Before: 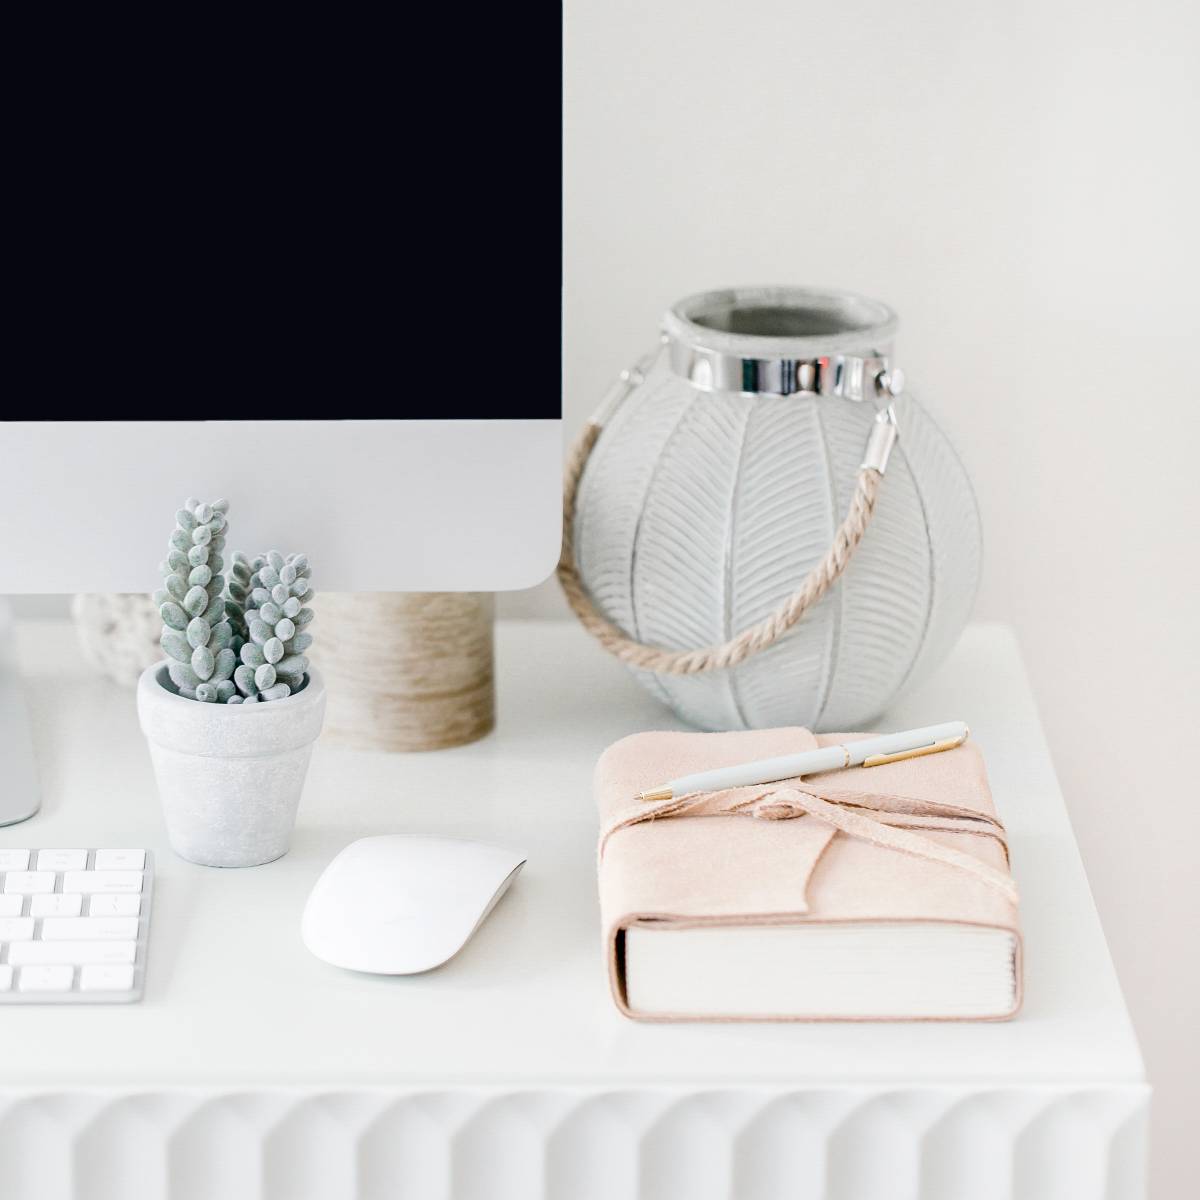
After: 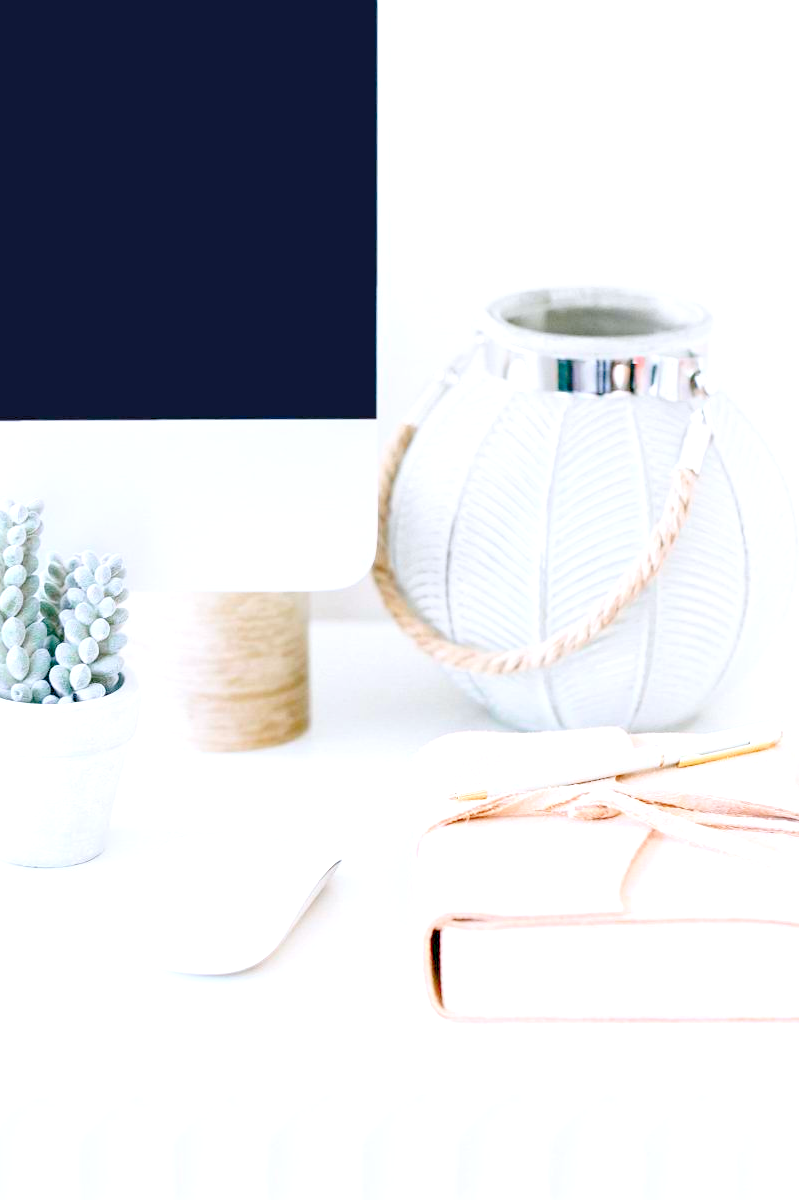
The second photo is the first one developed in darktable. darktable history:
crop: left 15.419%, right 17.914%
levels: levels [0.008, 0.318, 0.836]
white balance: red 0.984, blue 1.059
